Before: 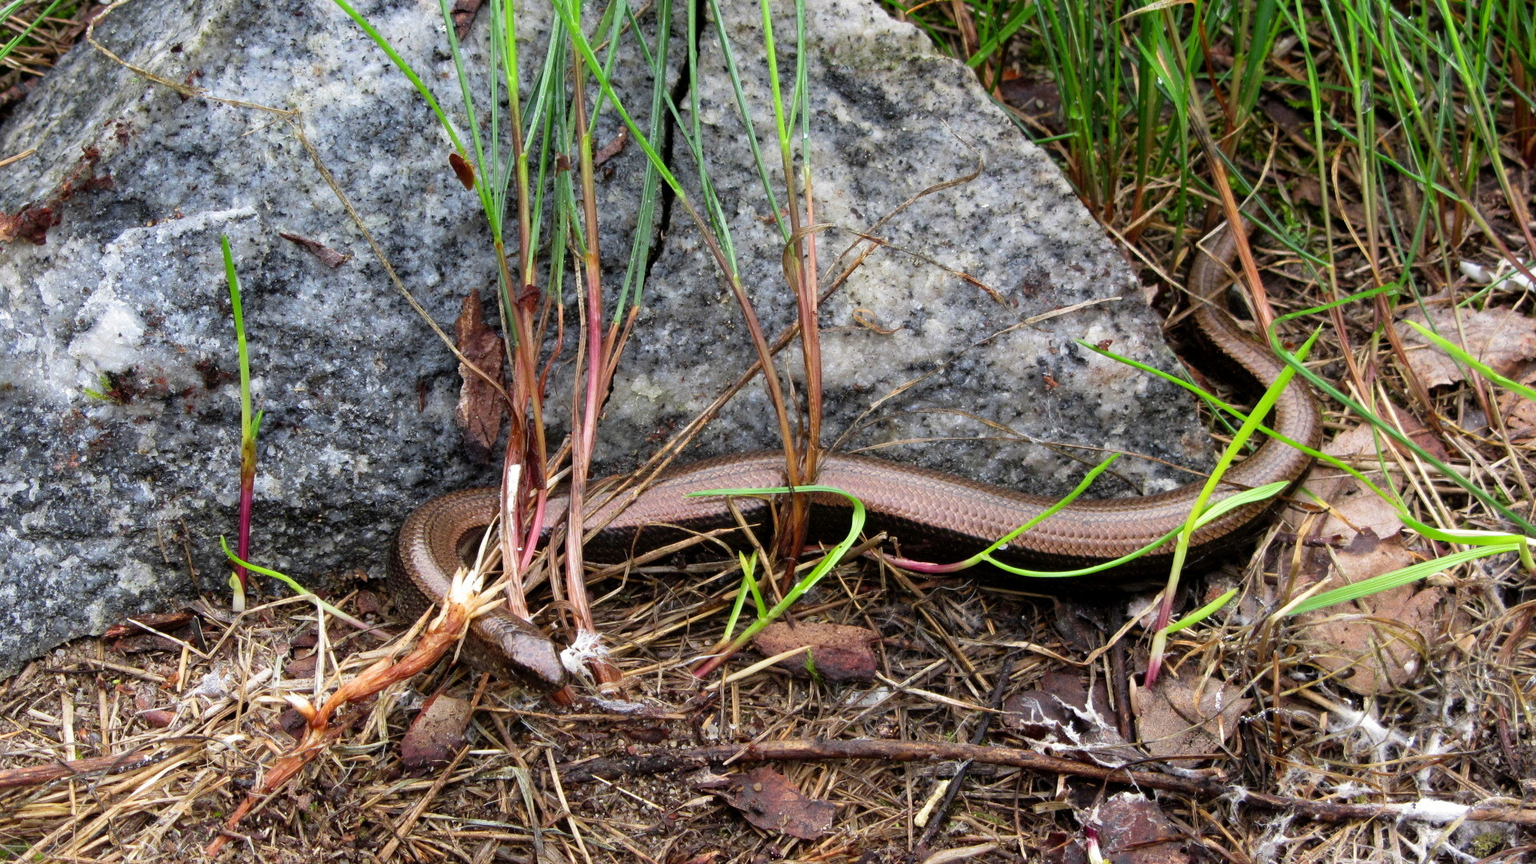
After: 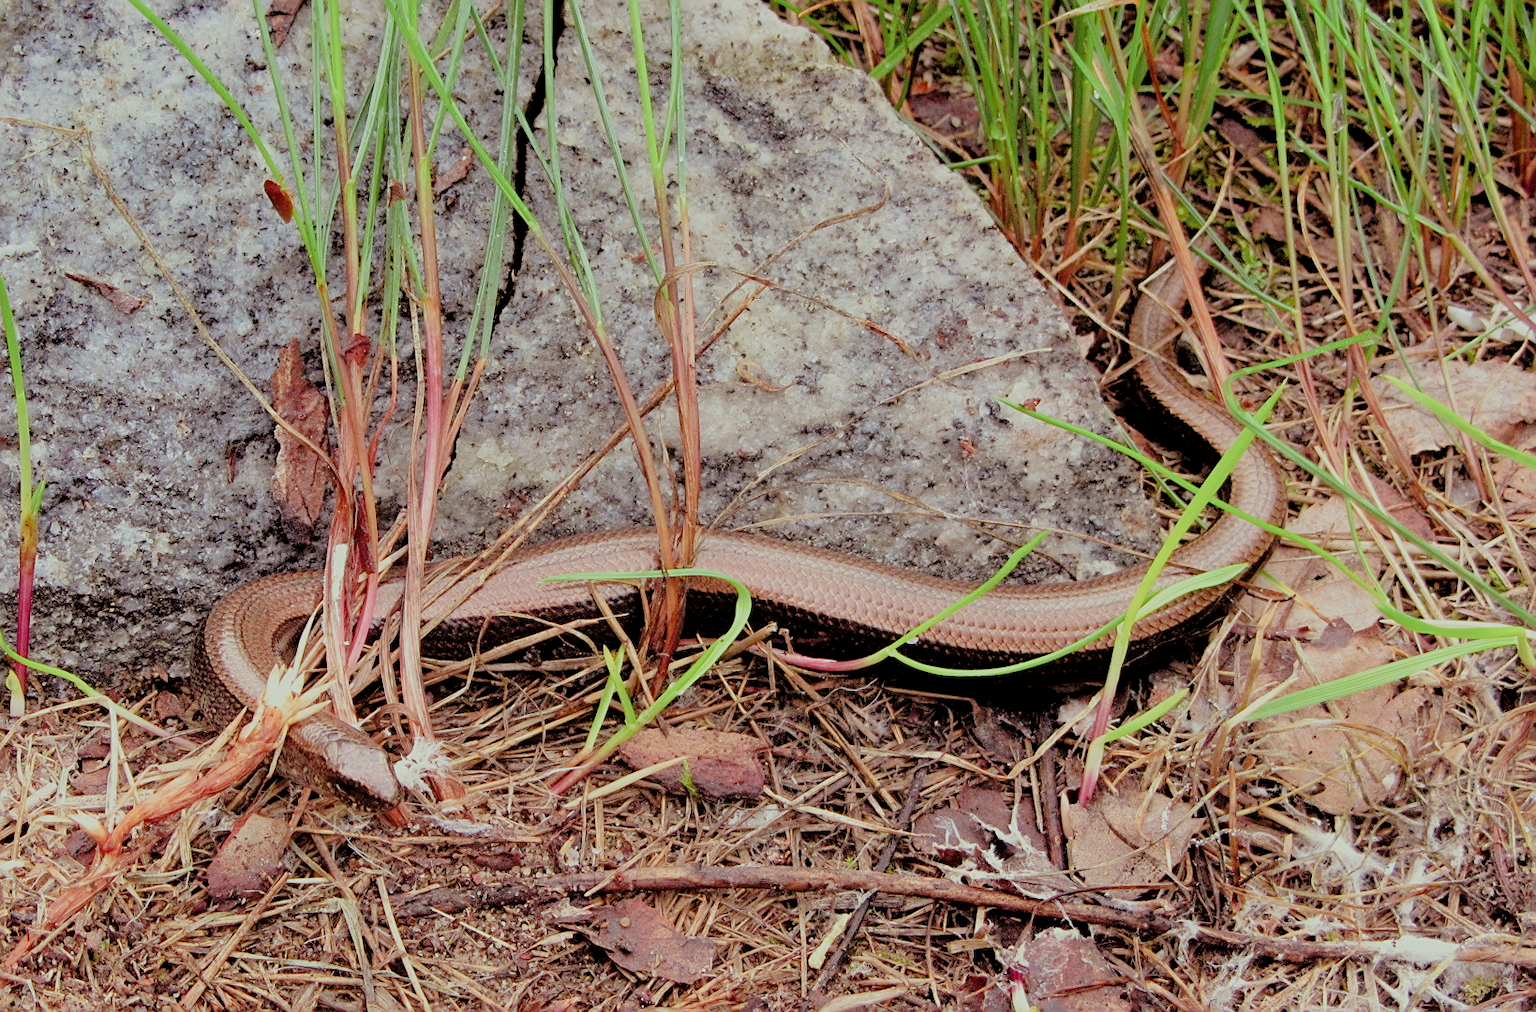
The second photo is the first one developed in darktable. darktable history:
filmic rgb: black relative exposure -4.42 EV, white relative exposure 6.58 EV, hardness 1.85, contrast 0.5
white balance: red 1.029, blue 0.92
tone equalizer: on, module defaults
crop and rotate: left 14.584%
exposure: exposure 1.223 EV, compensate highlight preservation false
shadows and highlights: soften with gaussian
rgb levels: mode RGB, independent channels, levels [[0, 0.474, 1], [0, 0.5, 1], [0, 0.5, 1]]
sharpen: on, module defaults
